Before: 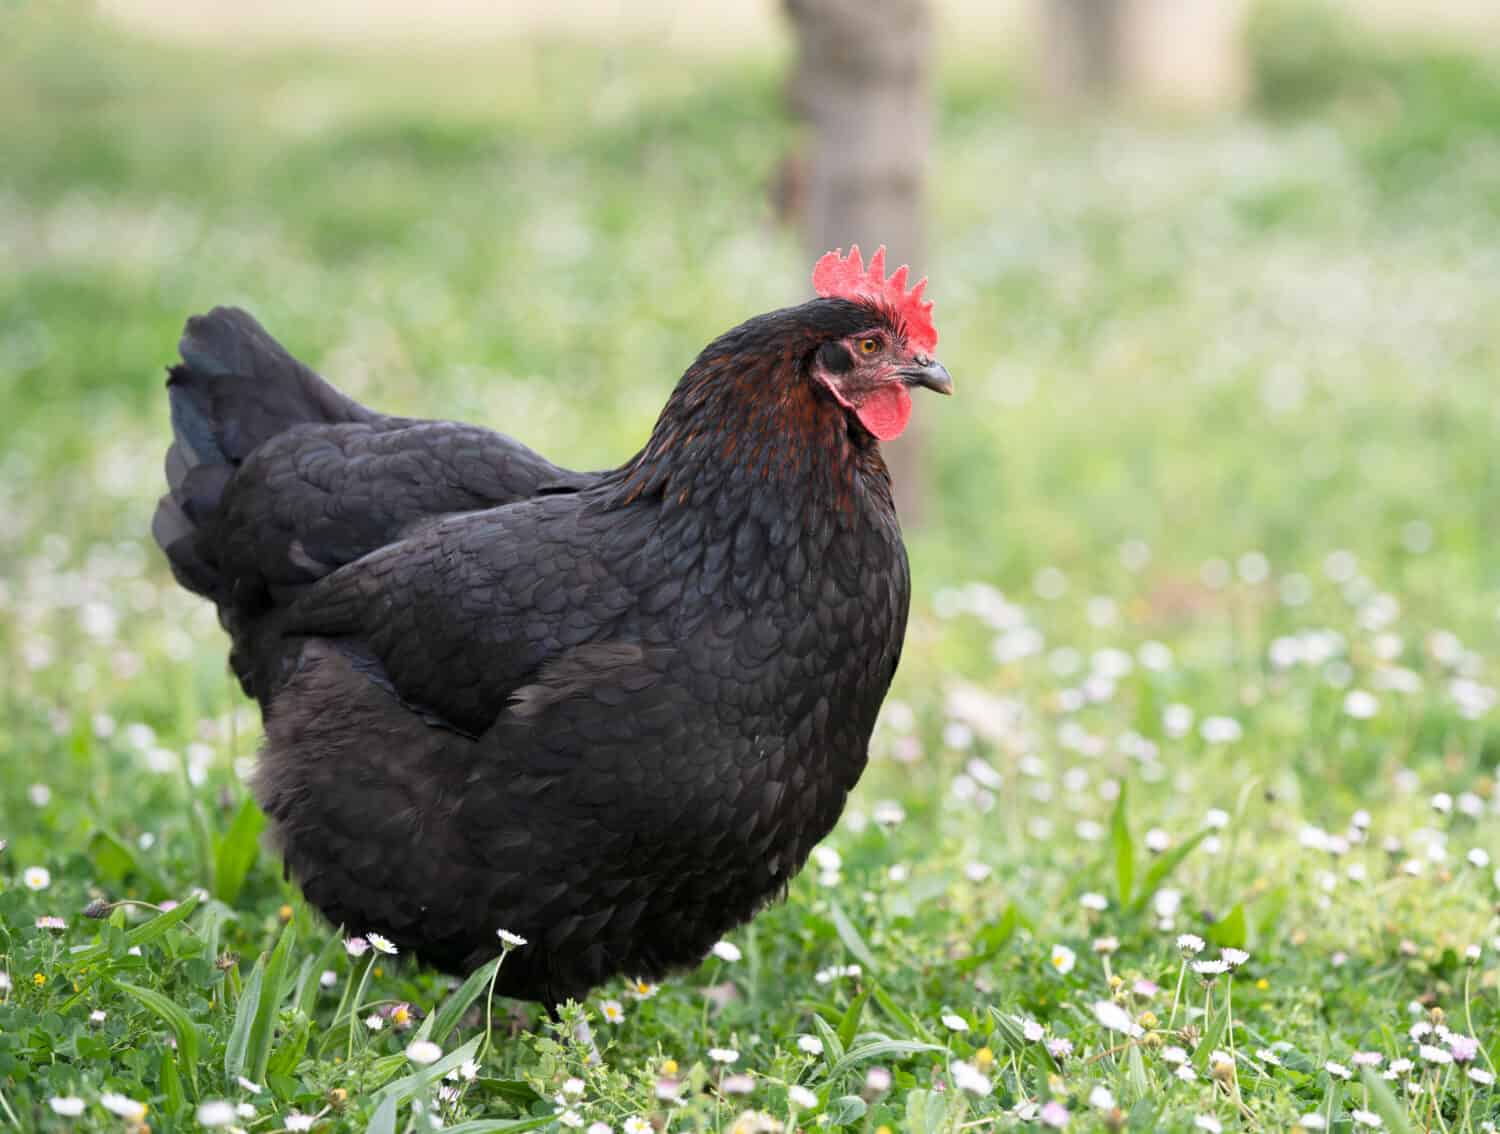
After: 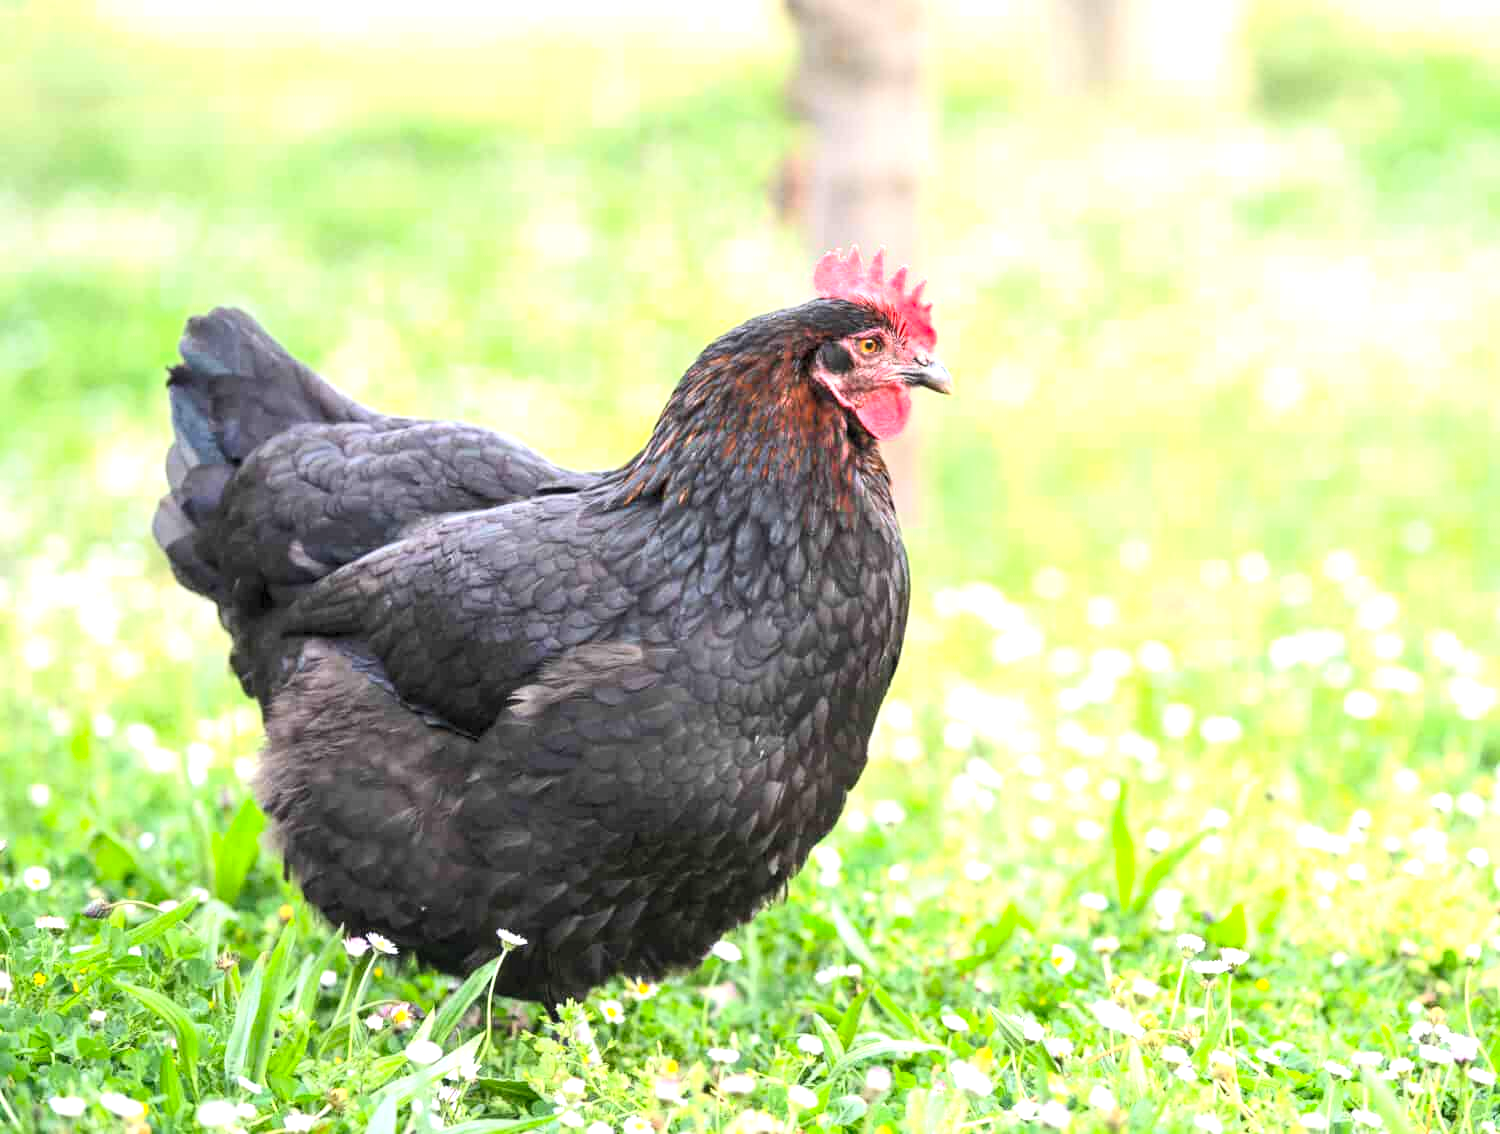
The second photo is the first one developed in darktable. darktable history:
exposure: black level correction 0, exposure 1.1 EV, compensate highlight preservation false
contrast brightness saturation: contrast 0.2, brightness 0.16, saturation 0.22
local contrast: on, module defaults
